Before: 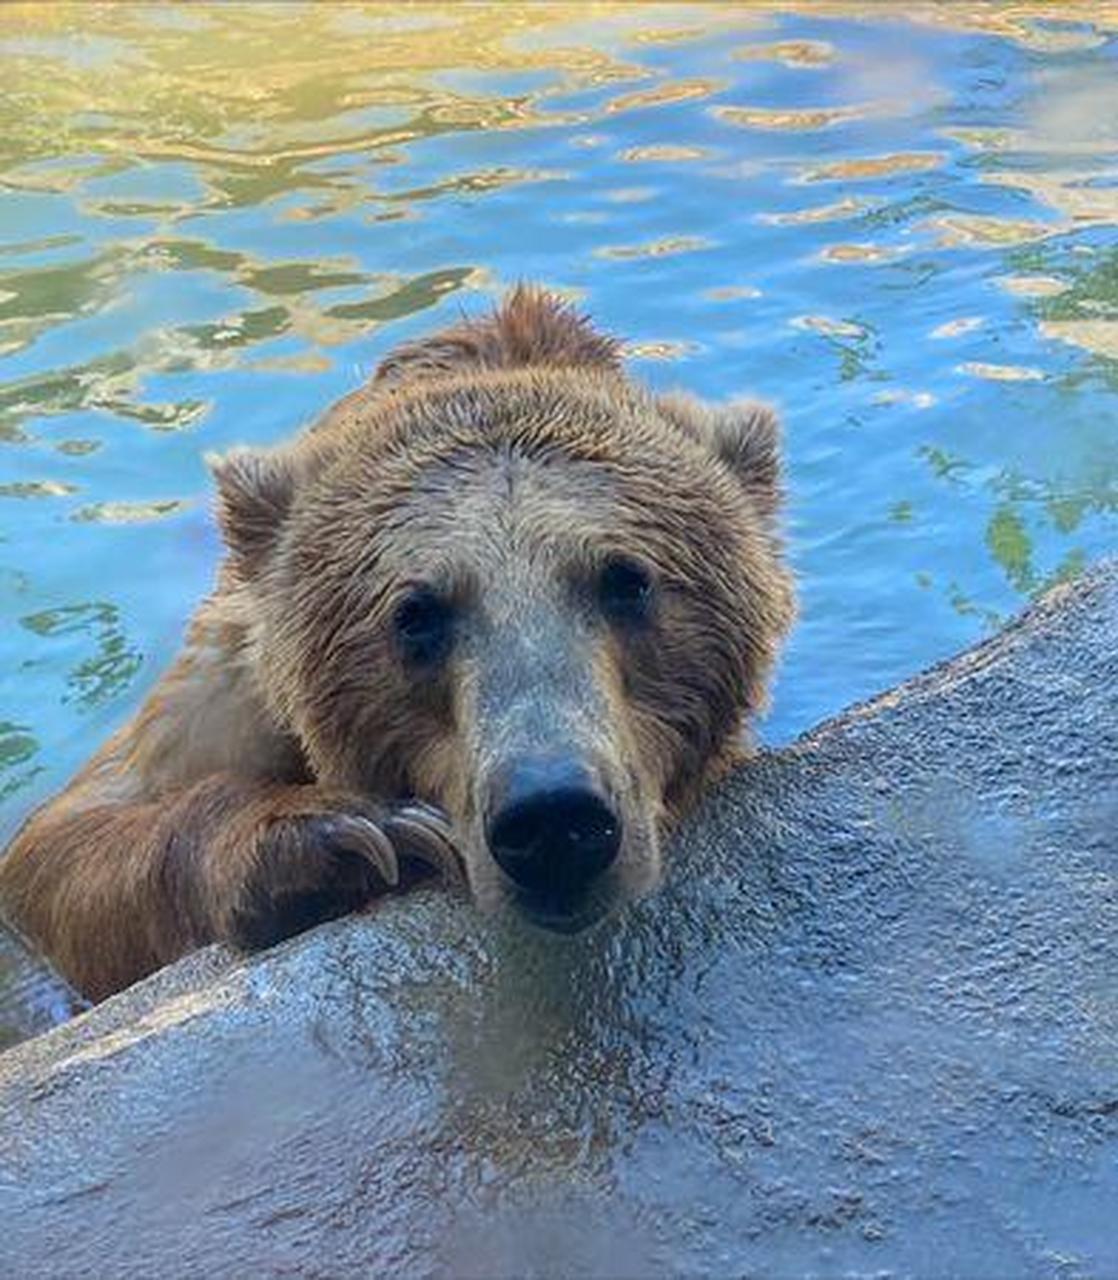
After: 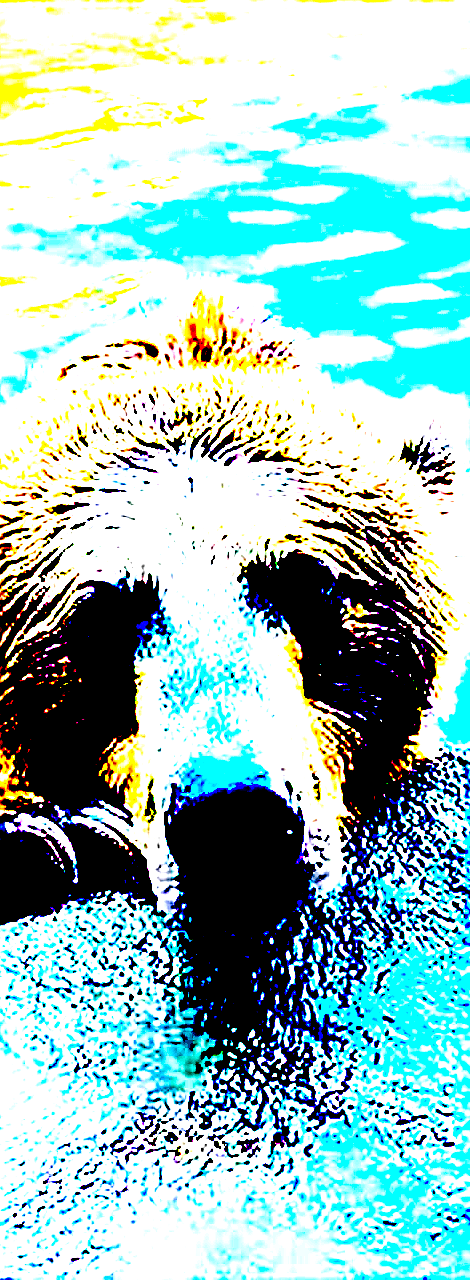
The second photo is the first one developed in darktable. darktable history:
sharpen: on, module defaults
crop: left 28.562%, right 29.37%
tone curve: curves: ch0 [(0, 0) (0.003, 0.003) (0.011, 0.01) (0.025, 0.023) (0.044, 0.041) (0.069, 0.064) (0.1, 0.092) (0.136, 0.125) (0.177, 0.163) (0.224, 0.207) (0.277, 0.255) (0.335, 0.309) (0.399, 0.375) (0.468, 0.459) (0.543, 0.548) (0.623, 0.629) (0.709, 0.716) (0.801, 0.808) (0.898, 0.911) (1, 1)], preserve colors none
exposure: black level correction 0.099, exposure 2.974 EV, compensate highlight preservation false
color balance rgb: perceptual saturation grading › global saturation 36.978%
base curve: curves: ch0 [(0, 0) (0.472, 0.455) (1, 1)], preserve colors none
